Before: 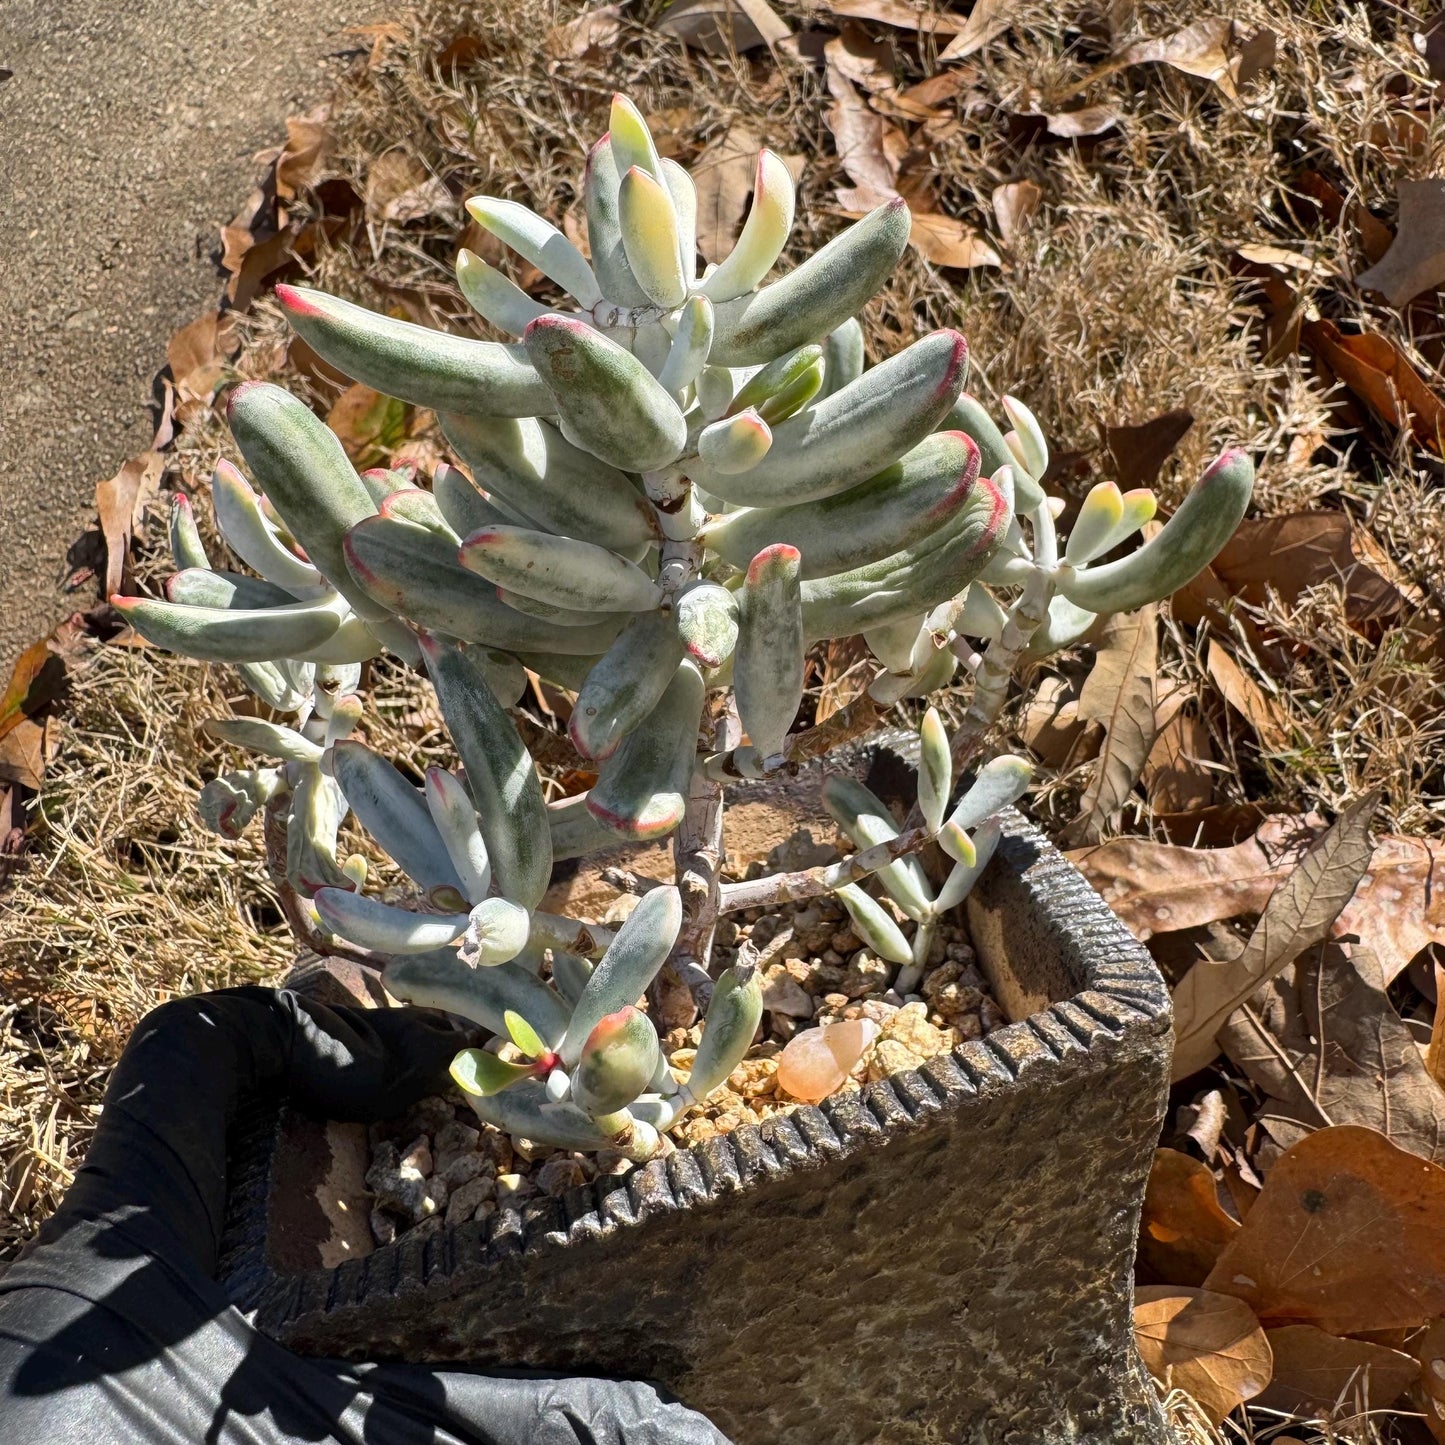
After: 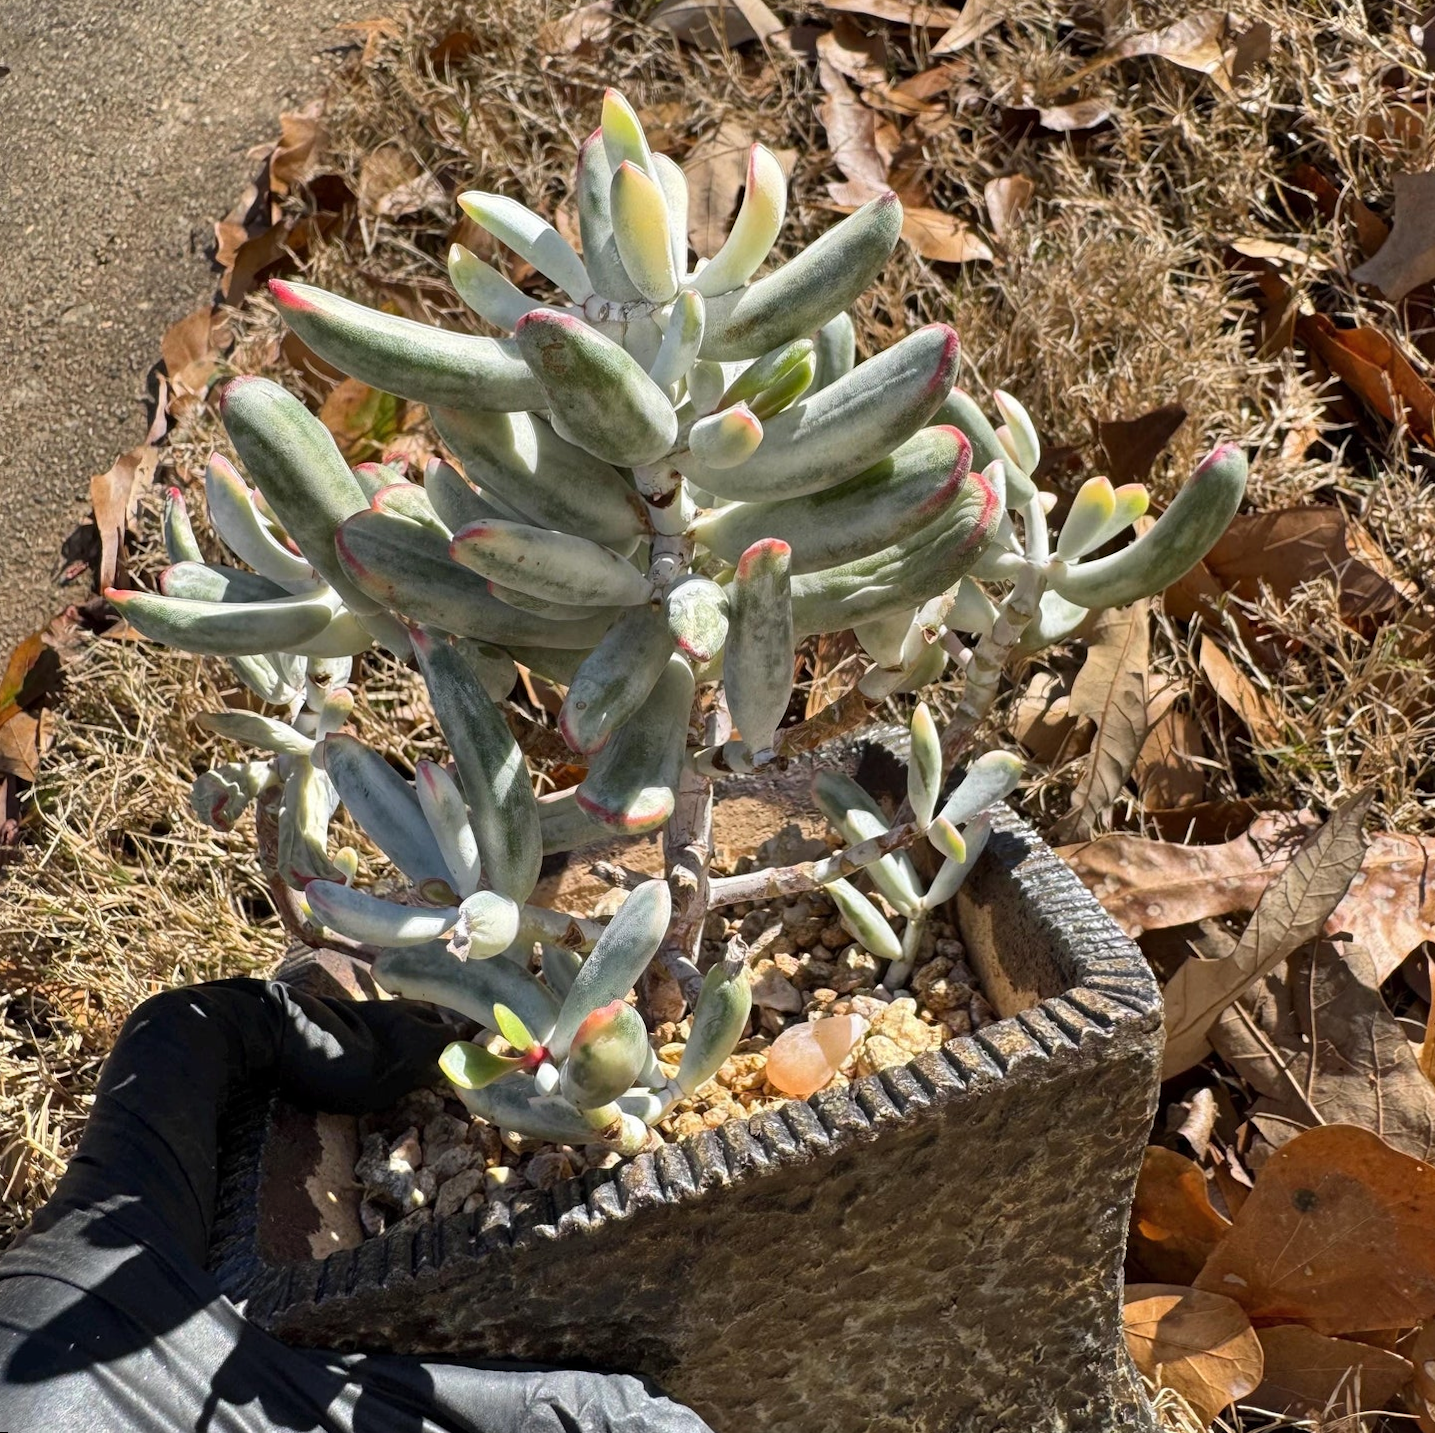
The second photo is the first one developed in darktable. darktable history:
rotate and perspective: rotation 0.192°, lens shift (horizontal) -0.015, crop left 0.005, crop right 0.996, crop top 0.006, crop bottom 0.99
shadows and highlights: shadows 35, highlights -35, soften with gaussian
